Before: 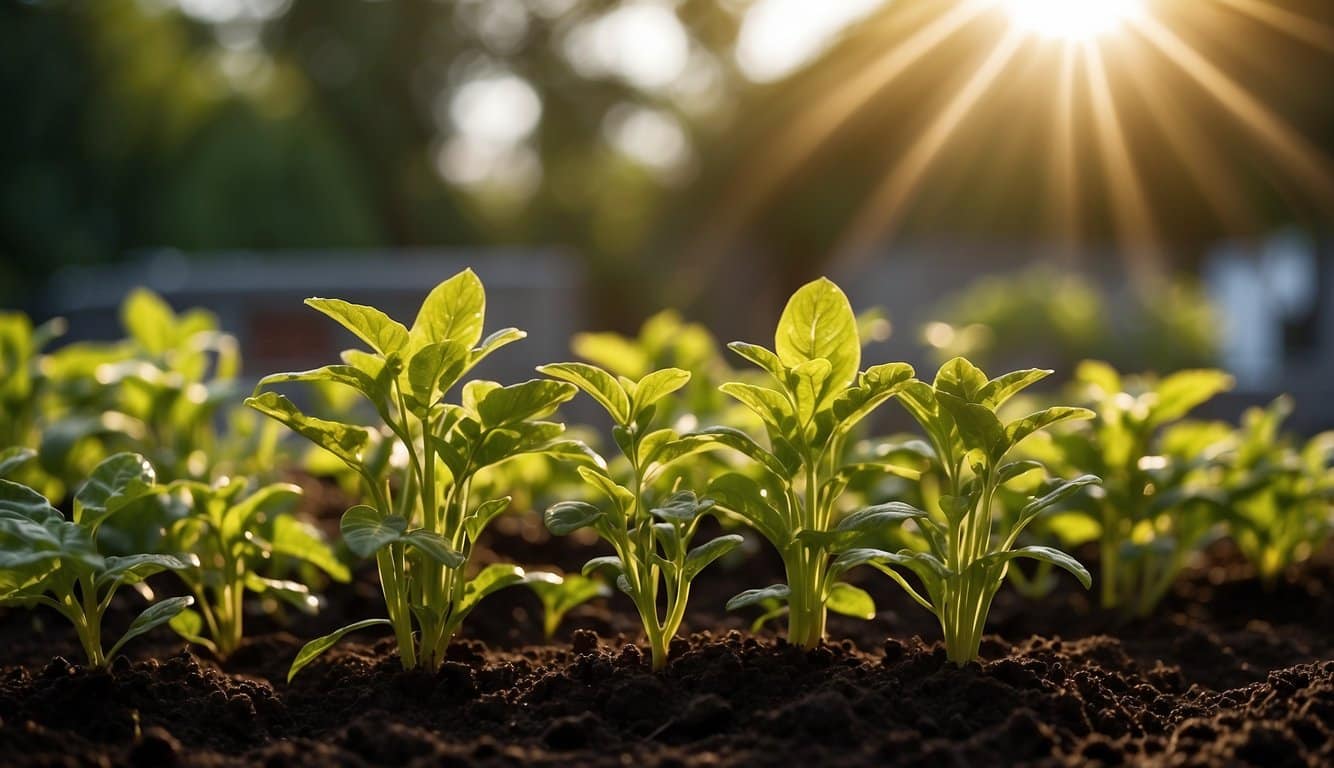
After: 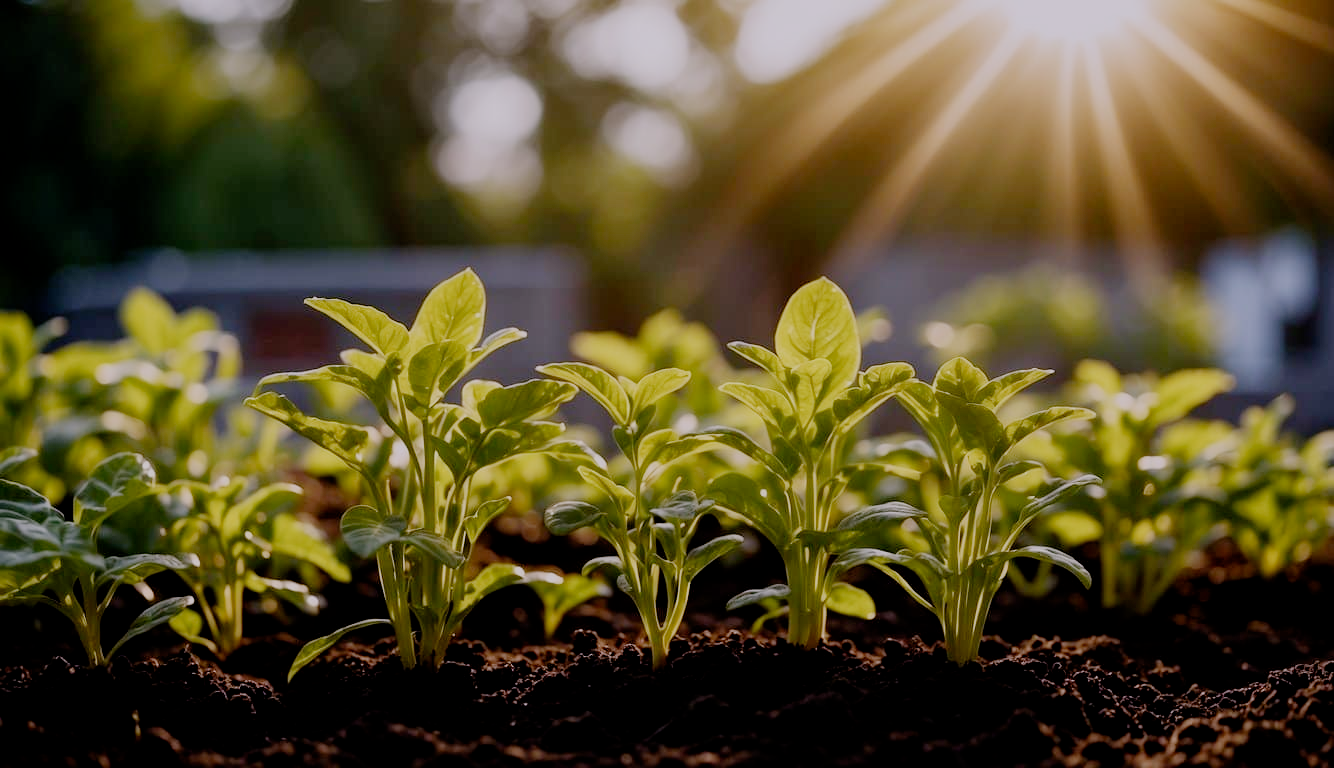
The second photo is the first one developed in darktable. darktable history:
filmic rgb: middle gray luminance 18%, black relative exposure -7.5 EV, white relative exposure 8.5 EV, threshold 6 EV, target black luminance 0%, hardness 2.23, latitude 18.37%, contrast 0.878, highlights saturation mix 5%, shadows ↔ highlights balance 10.15%, add noise in highlights 0, preserve chrominance no, color science v3 (2019), use custom middle-gray values true, iterations of high-quality reconstruction 0, contrast in highlights soft, enable highlight reconstruction true
white balance: red 1.066, blue 1.119
